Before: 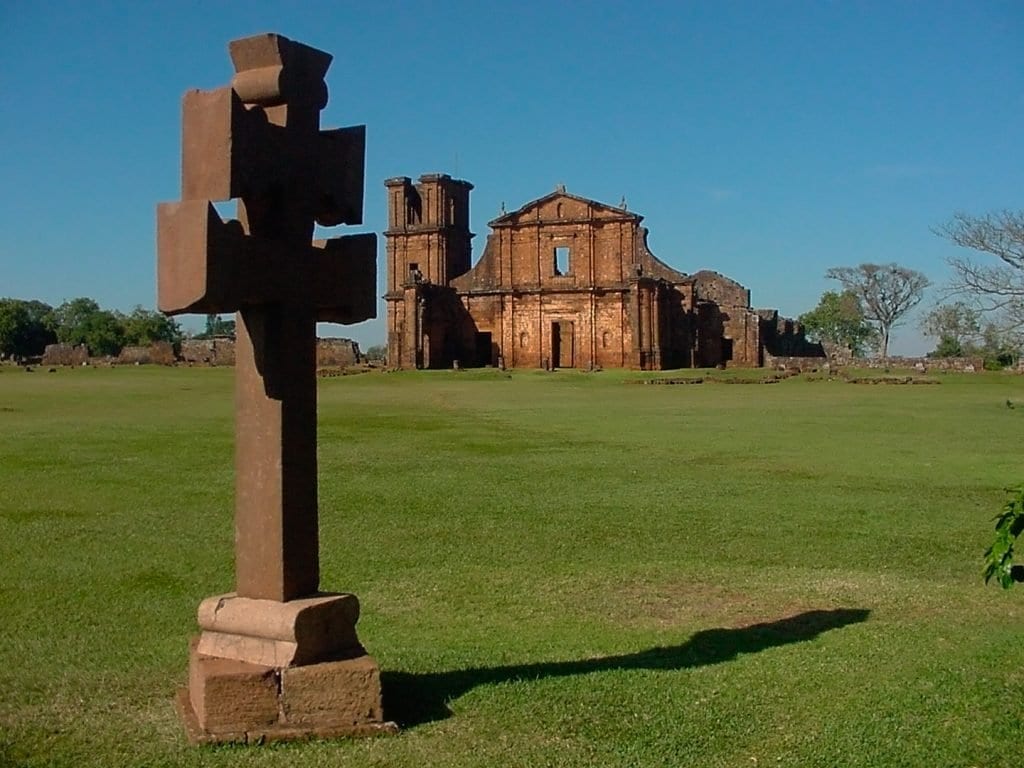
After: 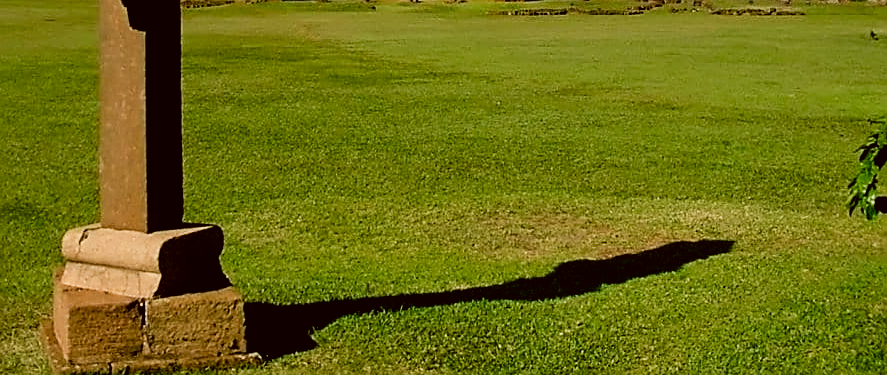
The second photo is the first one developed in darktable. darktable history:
exposure: exposure 0.669 EV, compensate highlight preservation false
sharpen: on, module defaults
crop and rotate: left 13.306%, top 48.129%, bottom 2.928%
filmic rgb: black relative exposure -5 EV, hardness 2.88, contrast 1.3, highlights saturation mix -30%
contrast brightness saturation: brightness -0.09
tone equalizer: on, module defaults
color correction: highlights a* -1.43, highlights b* 10.12, shadows a* 0.395, shadows b* 19.35
